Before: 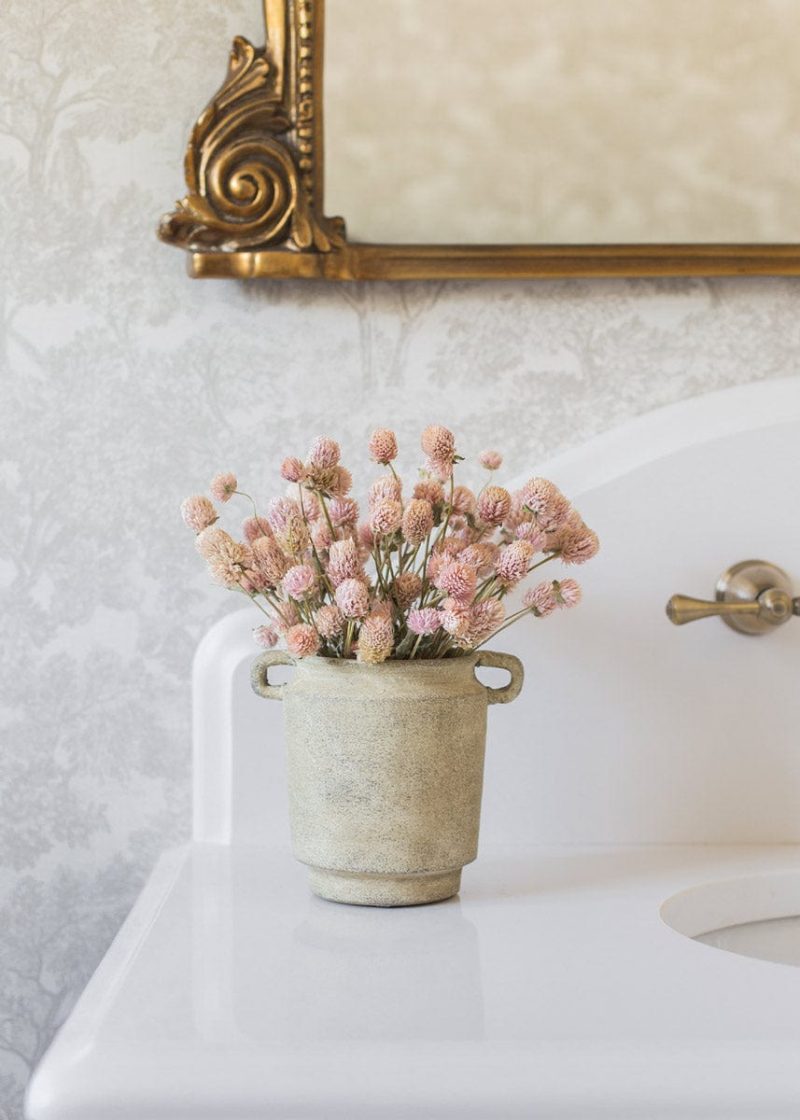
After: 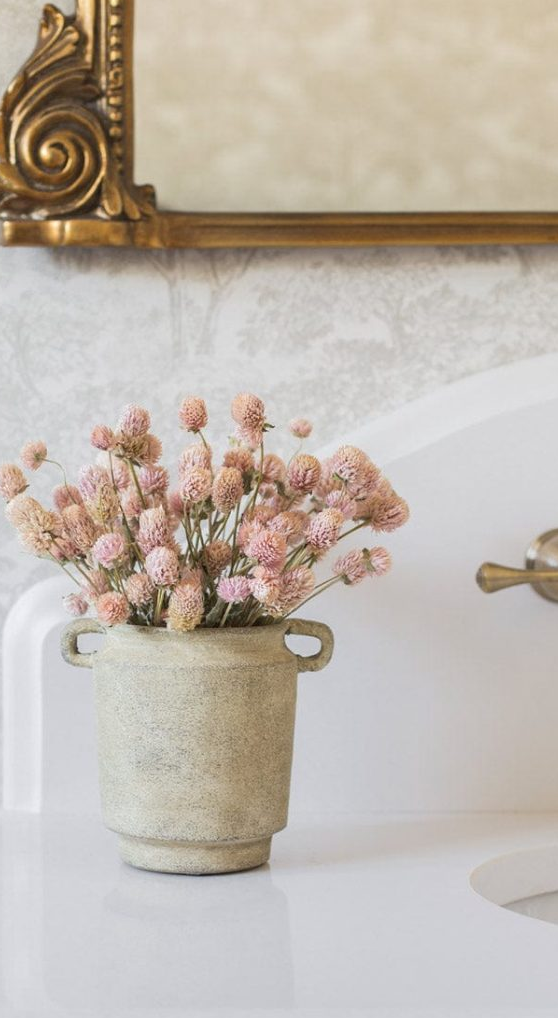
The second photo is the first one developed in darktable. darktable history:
crop and rotate: left 23.845%, top 2.936%, right 6.338%, bottom 6.137%
